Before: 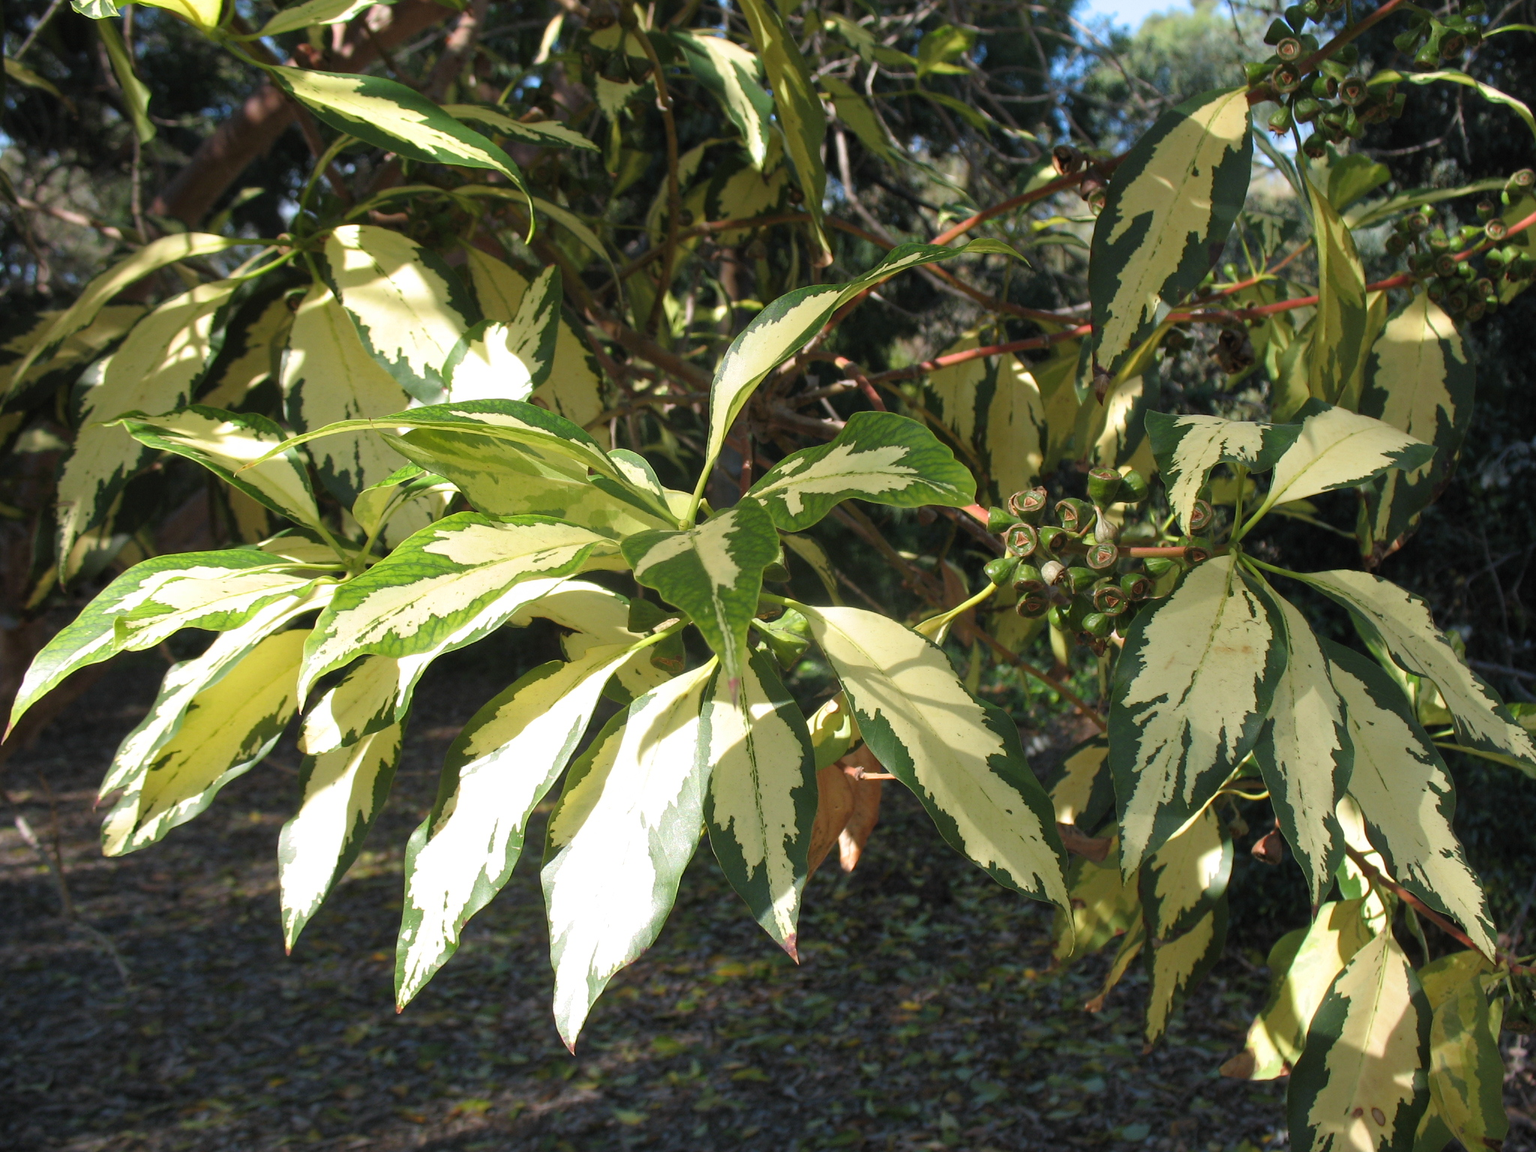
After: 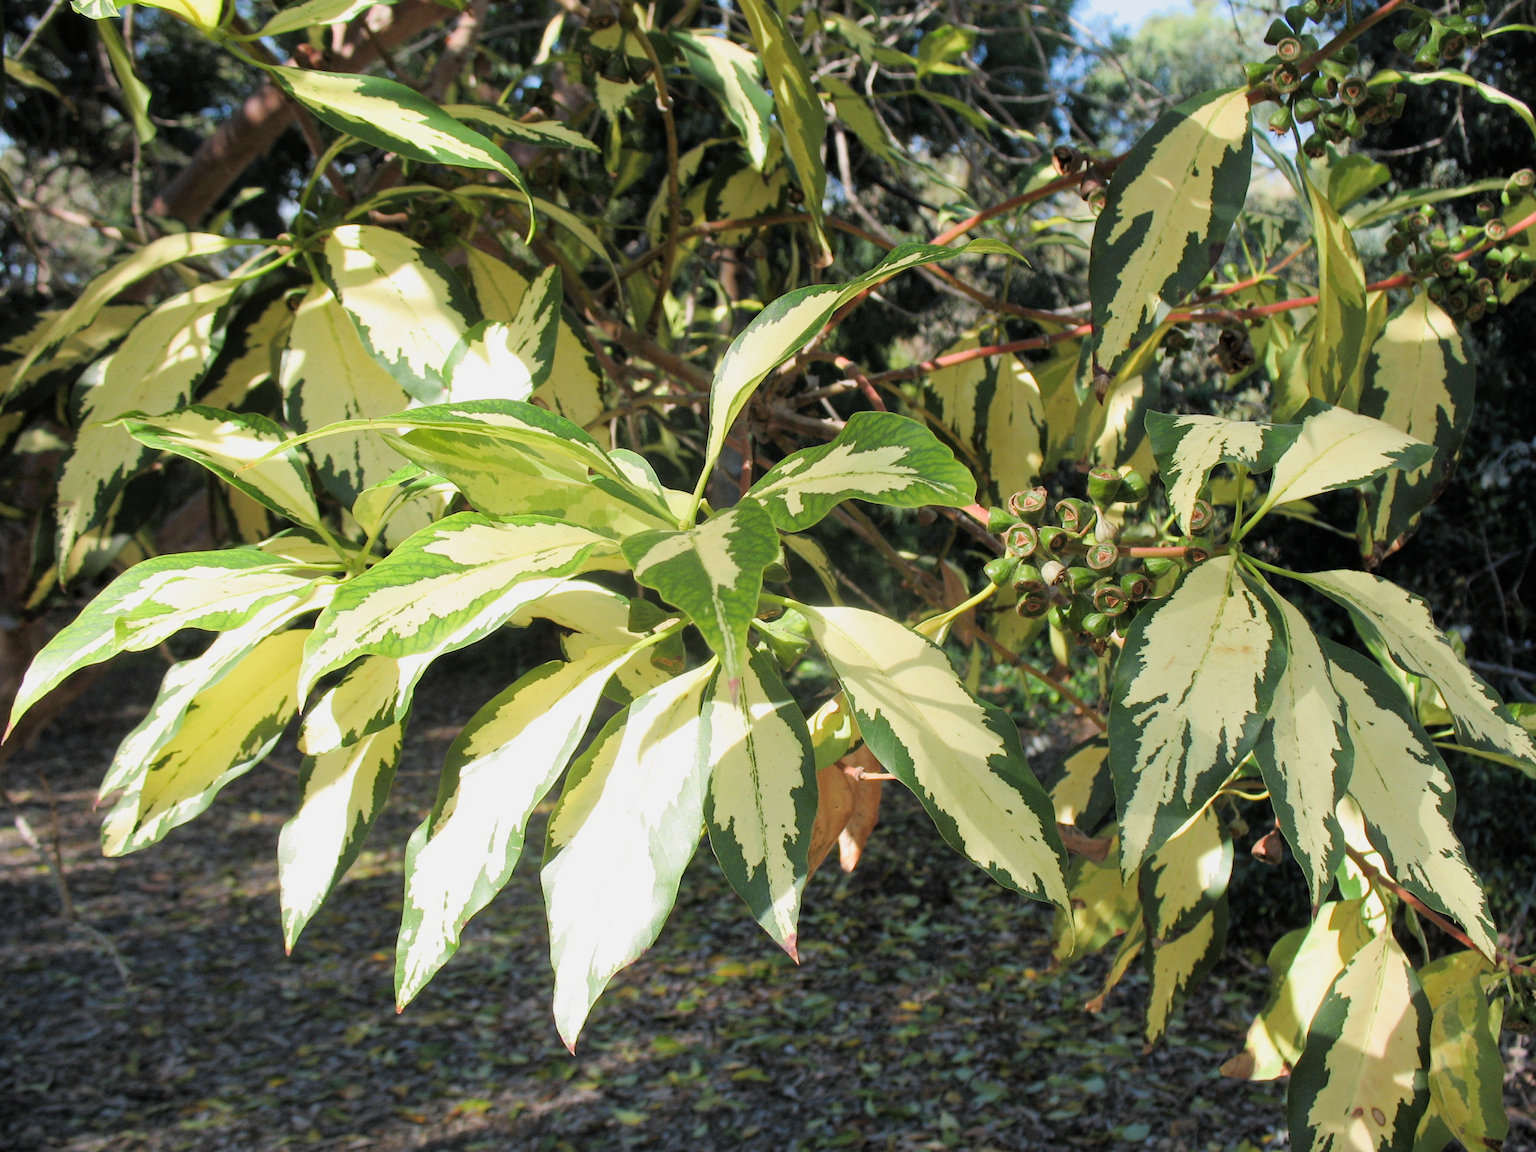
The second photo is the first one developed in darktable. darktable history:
filmic rgb: black relative exposure -7.65 EV, white relative exposure 4.56 EV, hardness 3.61
exposure: black level correction 0.001, exposure 0.963 EV, compensate highlight preservation false
